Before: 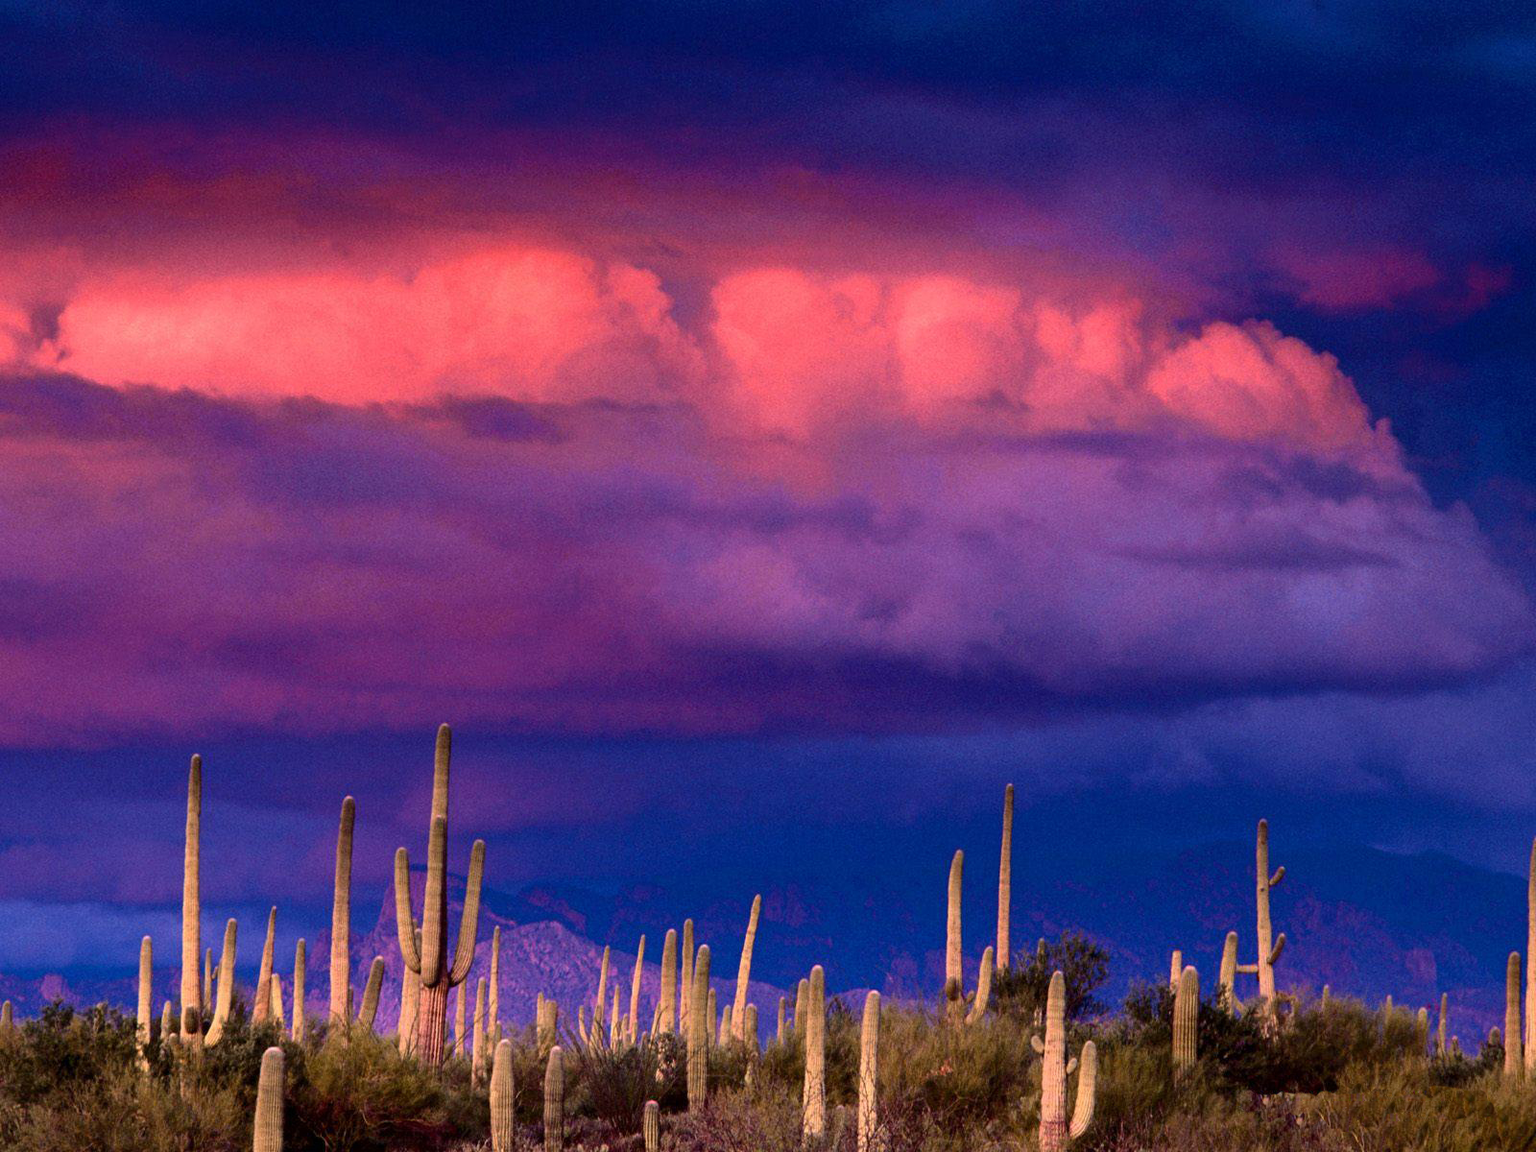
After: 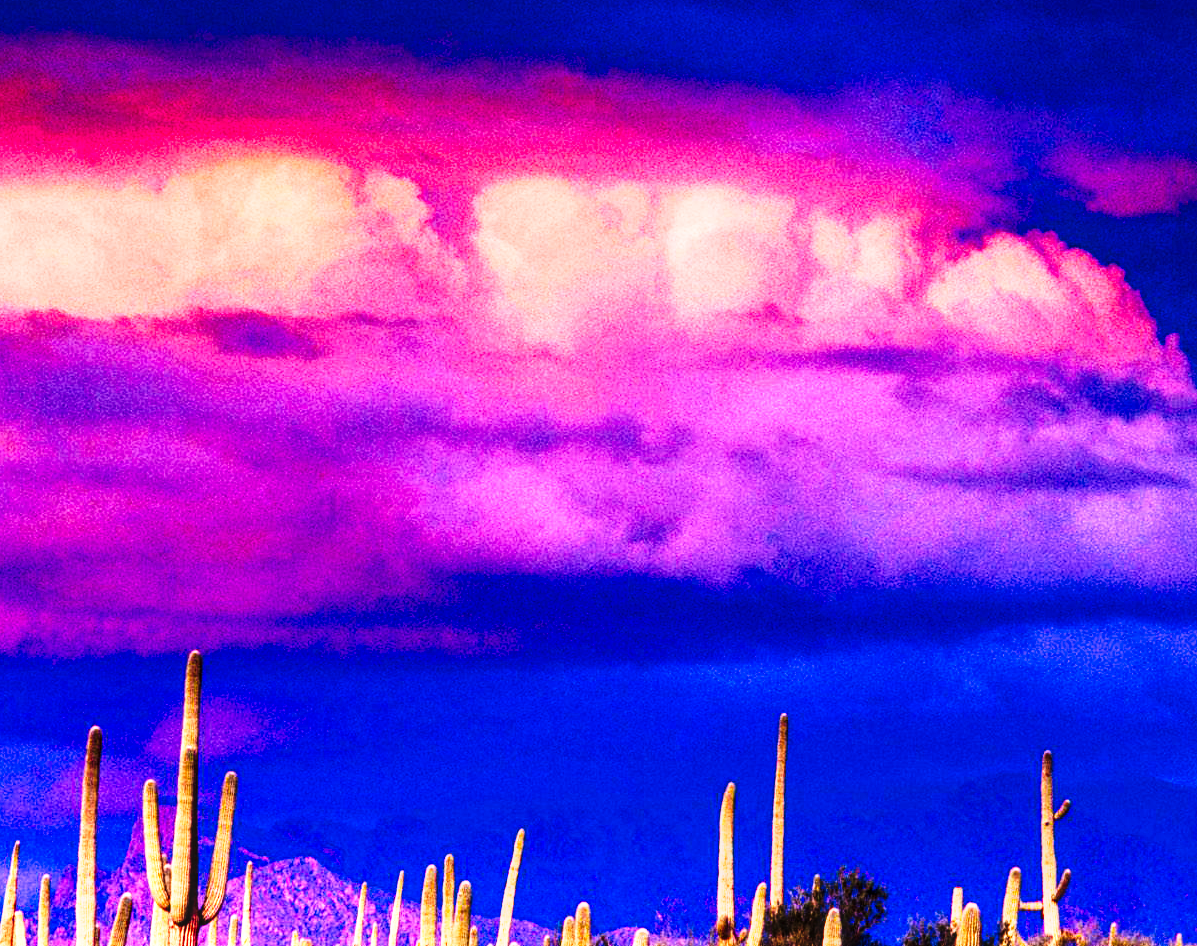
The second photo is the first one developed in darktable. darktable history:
local contrast: on, module defaults
tone curve: curves: ch0 [(0, 0) (0.003, 0.003) (0.011, 0.006) (0.025, 0.012) (0.044, 0.02) (0.069, 0.023) (0.1, 0.029) (0.136, 0.037) (0.177, 0.058) (0.224, 0.084) (0.277, 0.137) (0.335, 0.209) (0.399, 0.336) (0.468, 0.478) (0.543, 0.63) (0.623, 0.789) (0.709, 0.903) (0.801, 0.967) (0.898, 0.987) (1, 1)], preserve colors none
exposure: black level correction 0, exposure 0.9 EV, compensate highlight preservation false
crop: left 16.768%, top 8.653%, right 8.362%, bottom 12.485%
